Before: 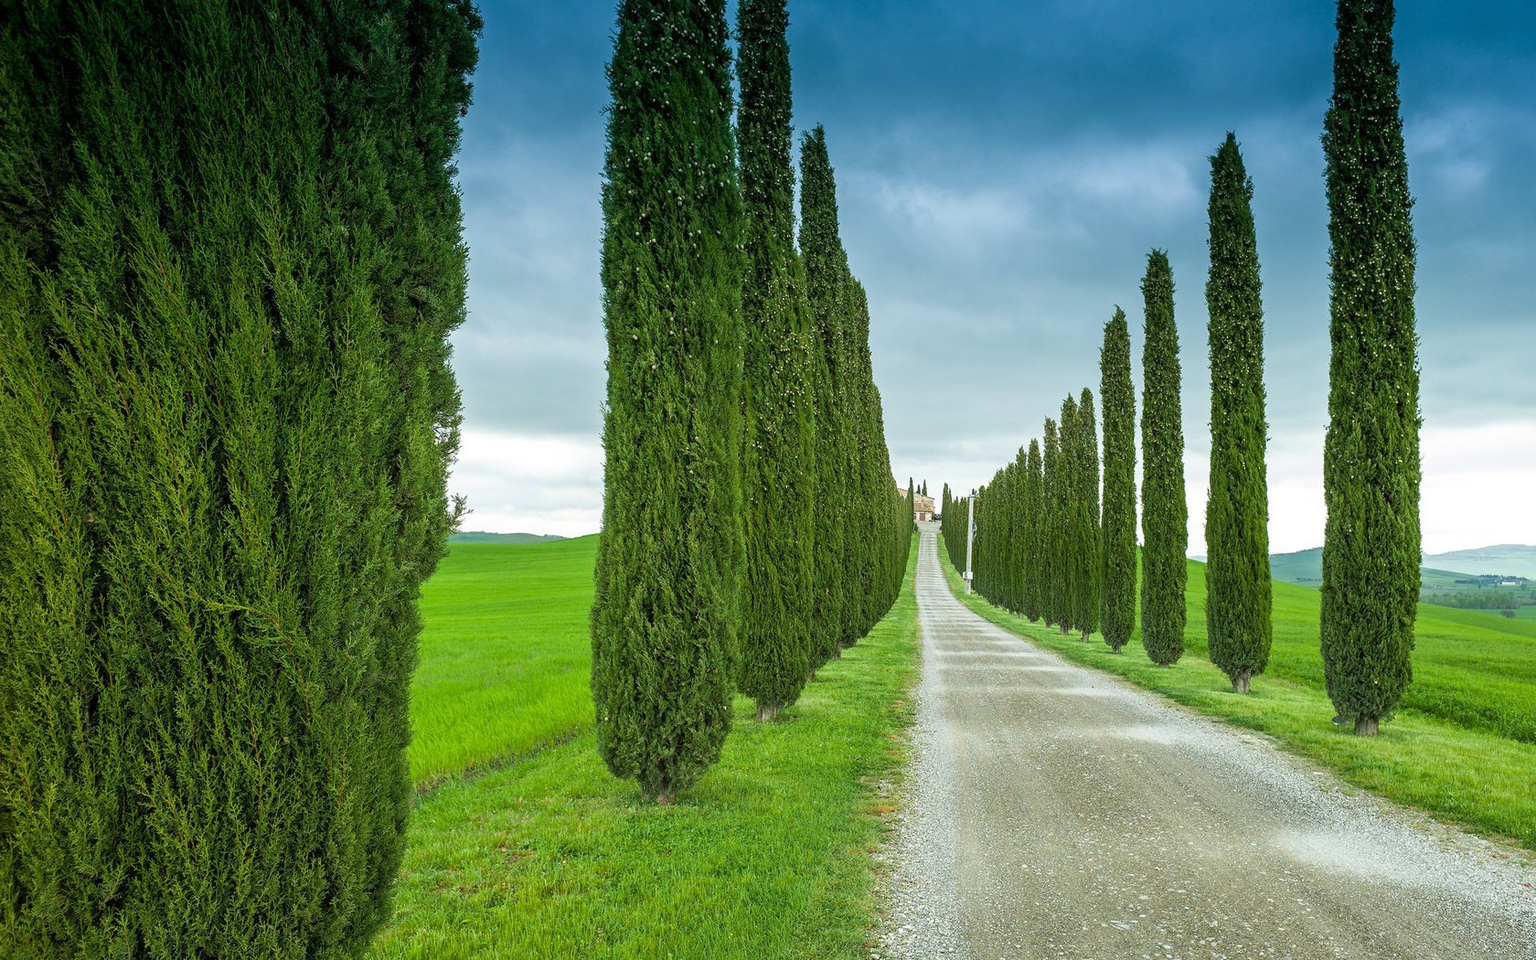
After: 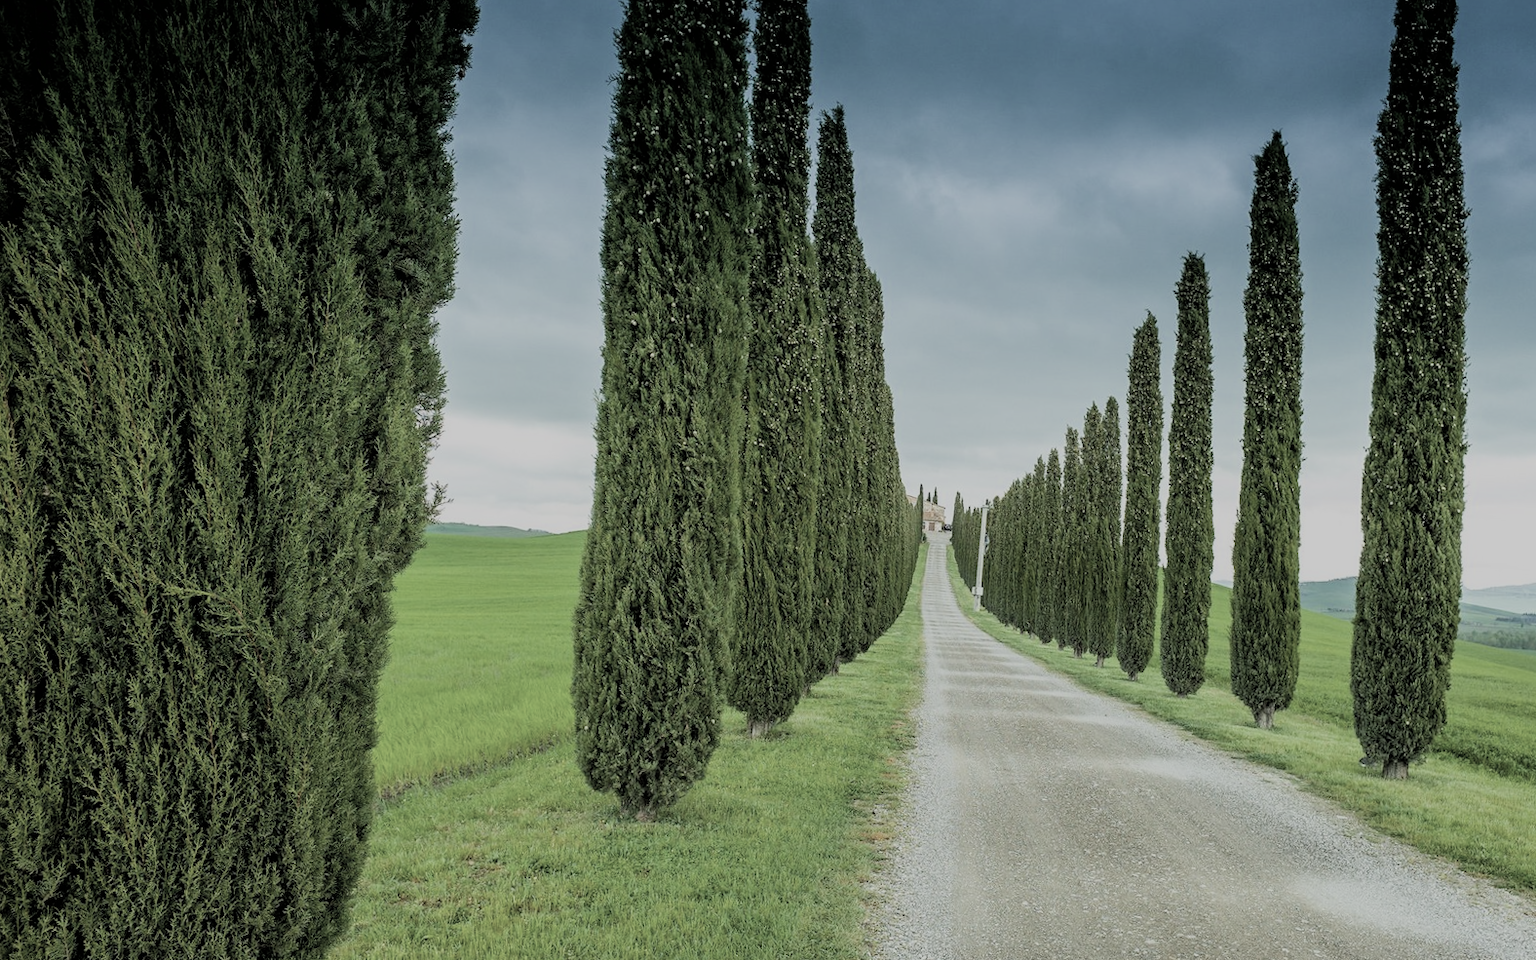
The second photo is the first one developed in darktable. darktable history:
color correction: saturation 0.5
crop and rotate: angle -2.38°
filmic rgb: black relative exposure -6.15 EV, white relative exposure 6.96 EV, hardness 2.23, color science v6 (2022)
